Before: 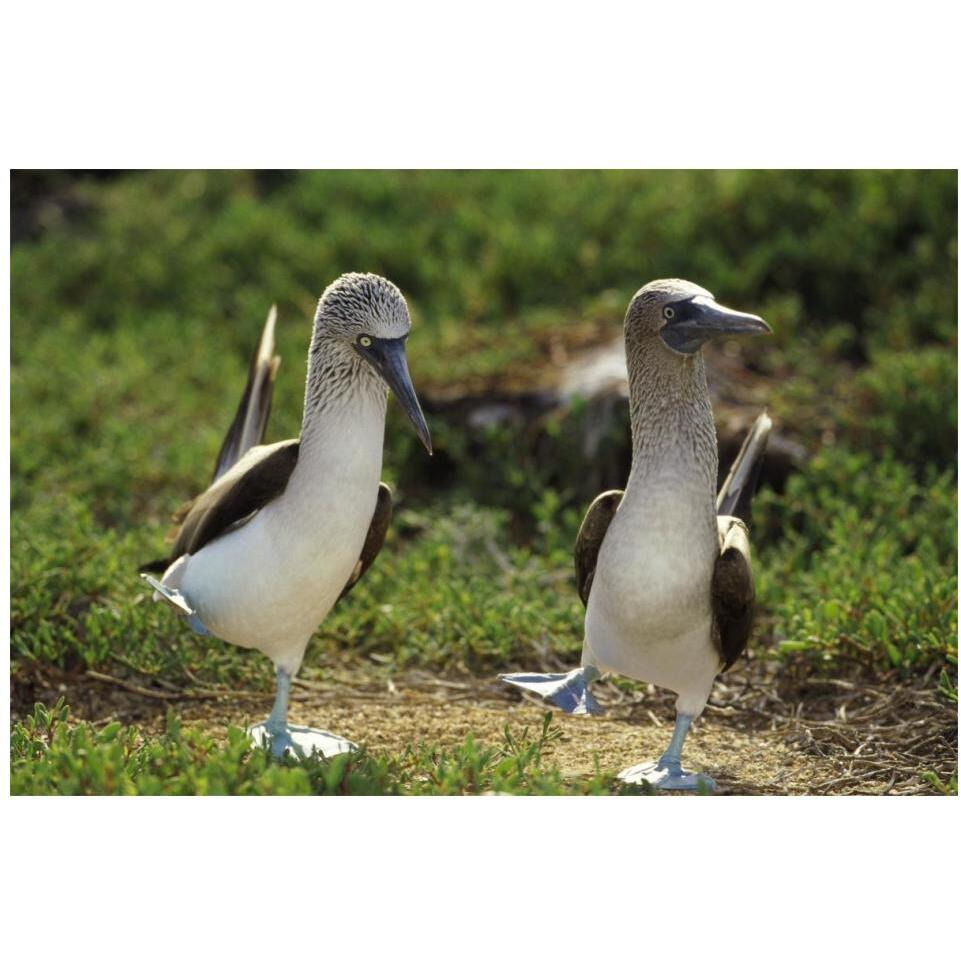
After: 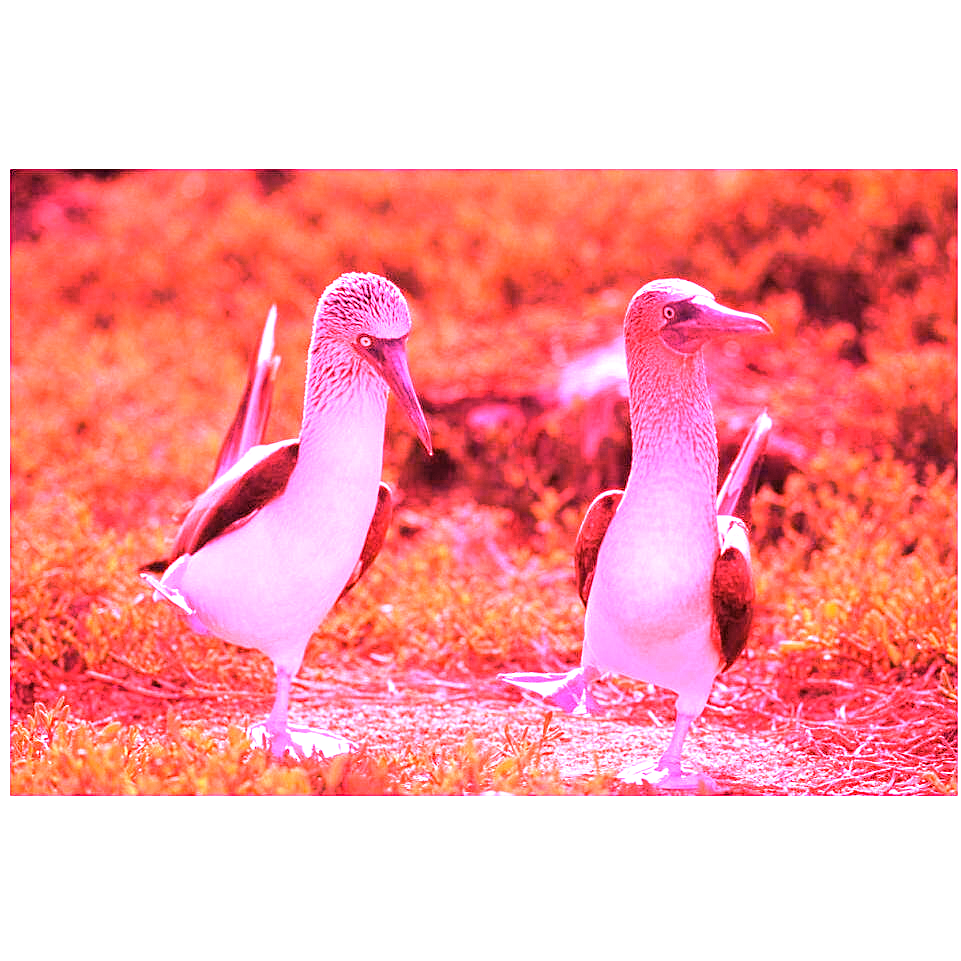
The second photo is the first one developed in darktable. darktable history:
white balance: red 4.26, blue 1.802
exposure: black level correction 0.001, exposure 0.5 EV, compensate exposure bias true, compensate highlight preservation false
tone equalizer: -7 EV 0.13 EV, smoothing diameter 25%, edges refinement/feathering 10, preserve details guided filter
sharpen: radius 1.272, amount 0.305, threshold 0
